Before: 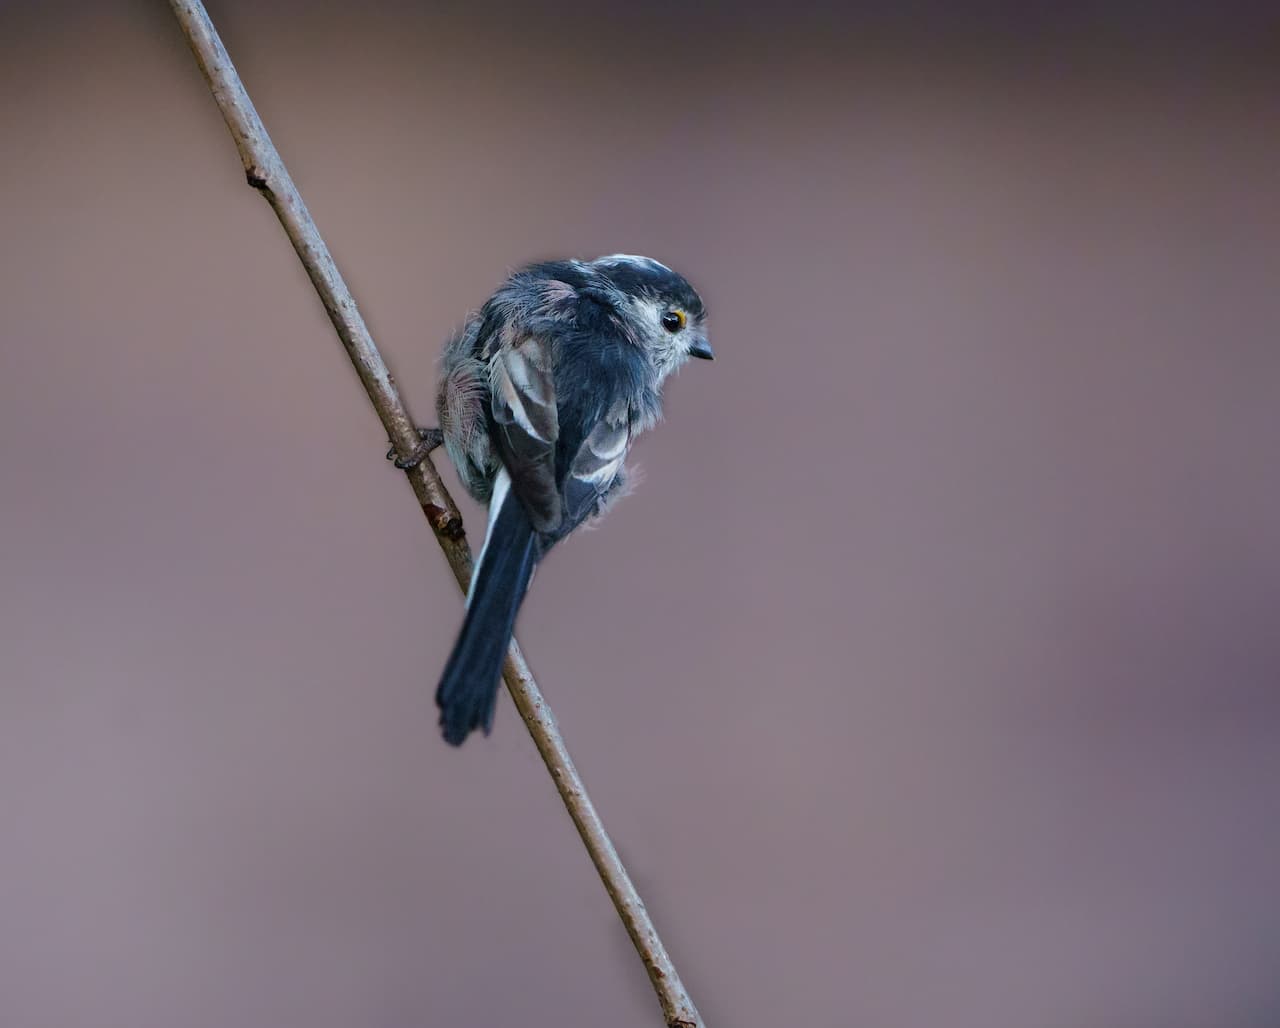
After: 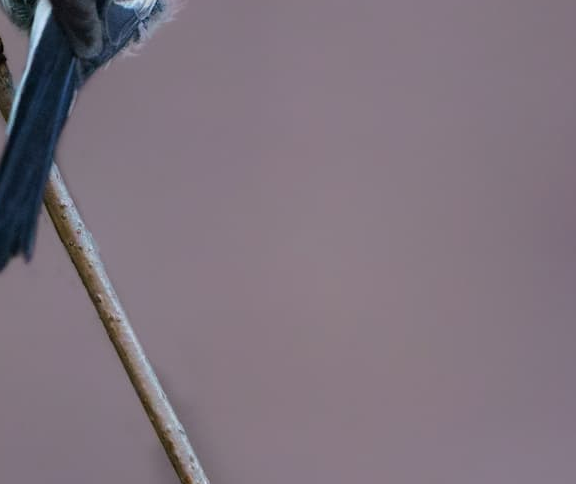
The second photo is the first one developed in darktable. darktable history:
crop: left 35.904%, top 46.173%, right 18.212%, bottom 6.204%
